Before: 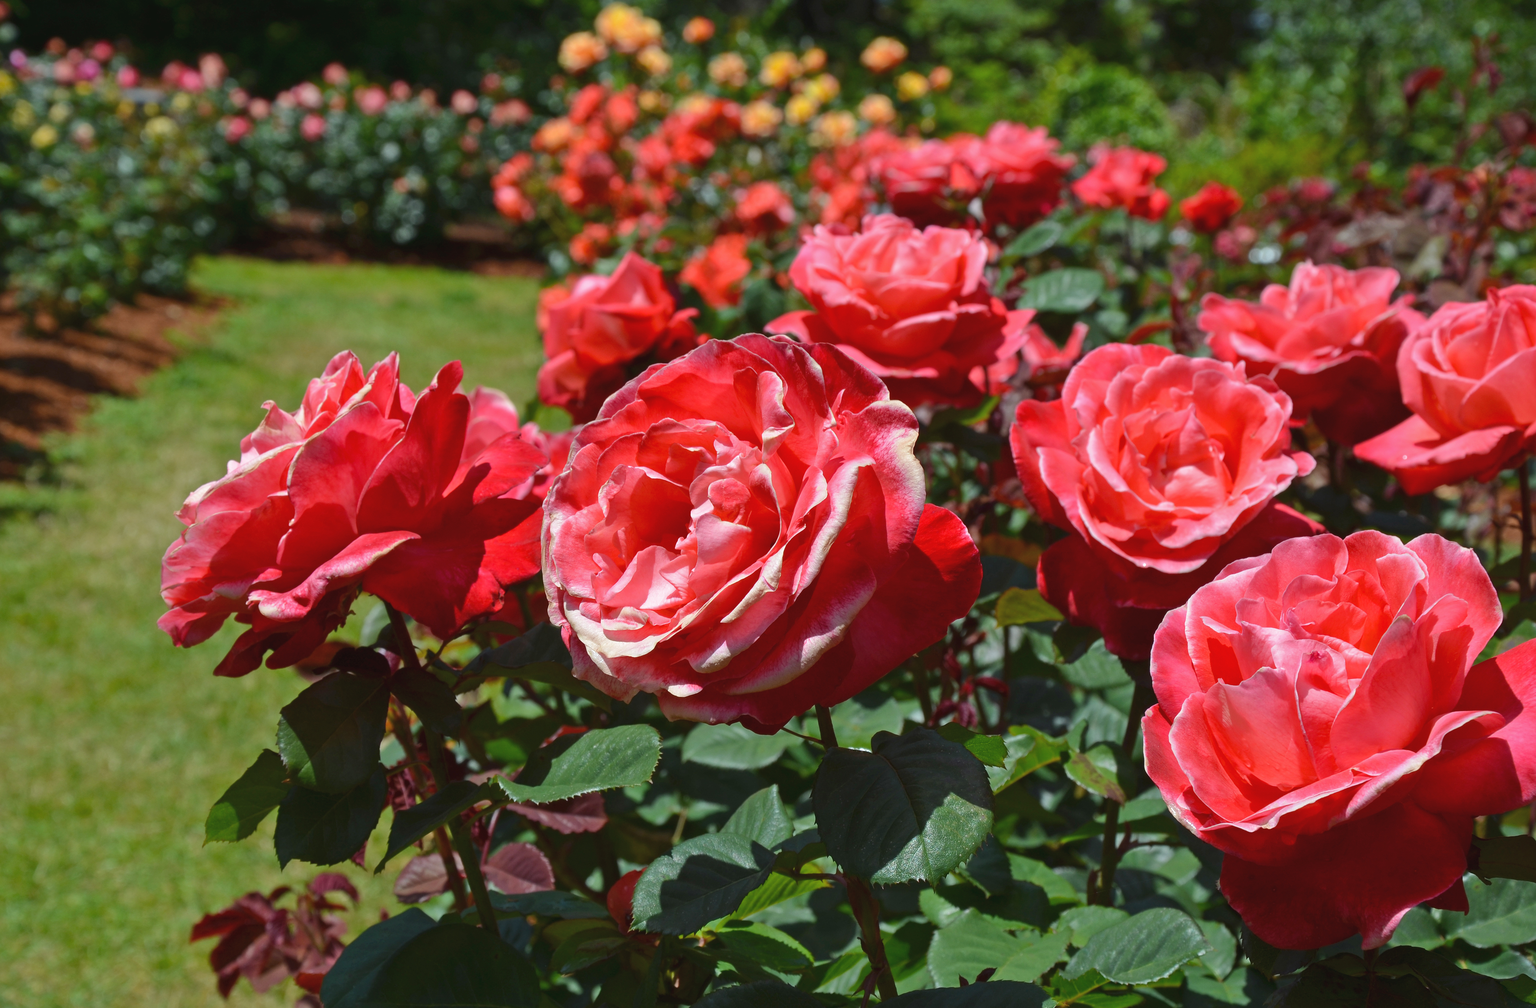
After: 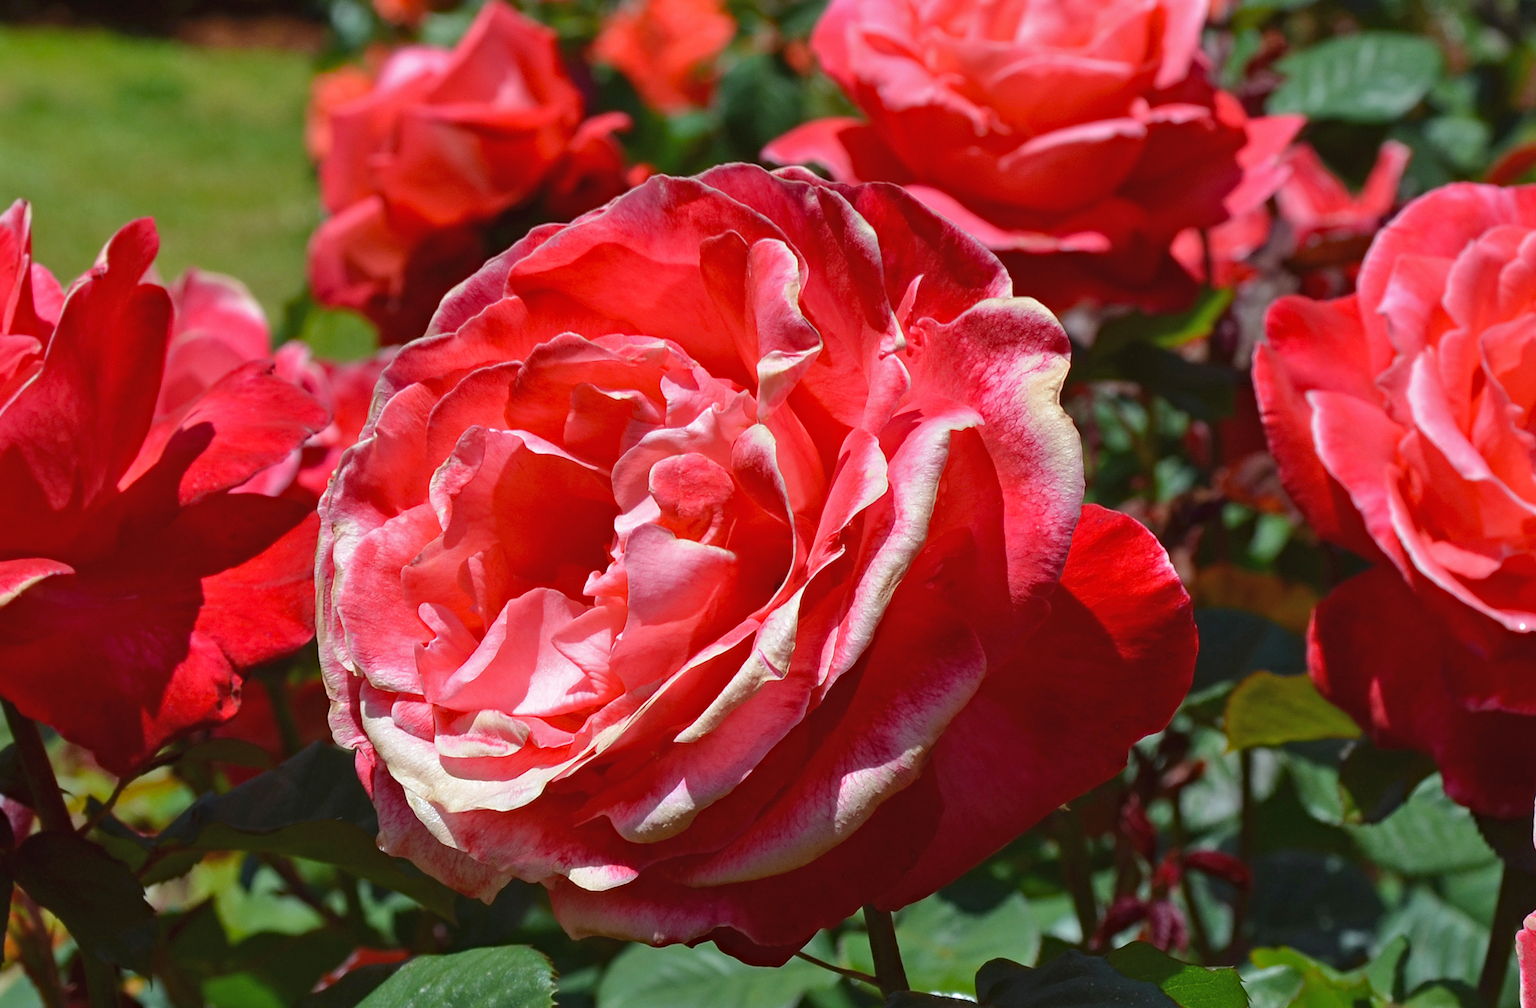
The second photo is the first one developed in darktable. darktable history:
haze removal: adaptive false
crop: left 25%, top 25%, right 25%, bottom 25%
